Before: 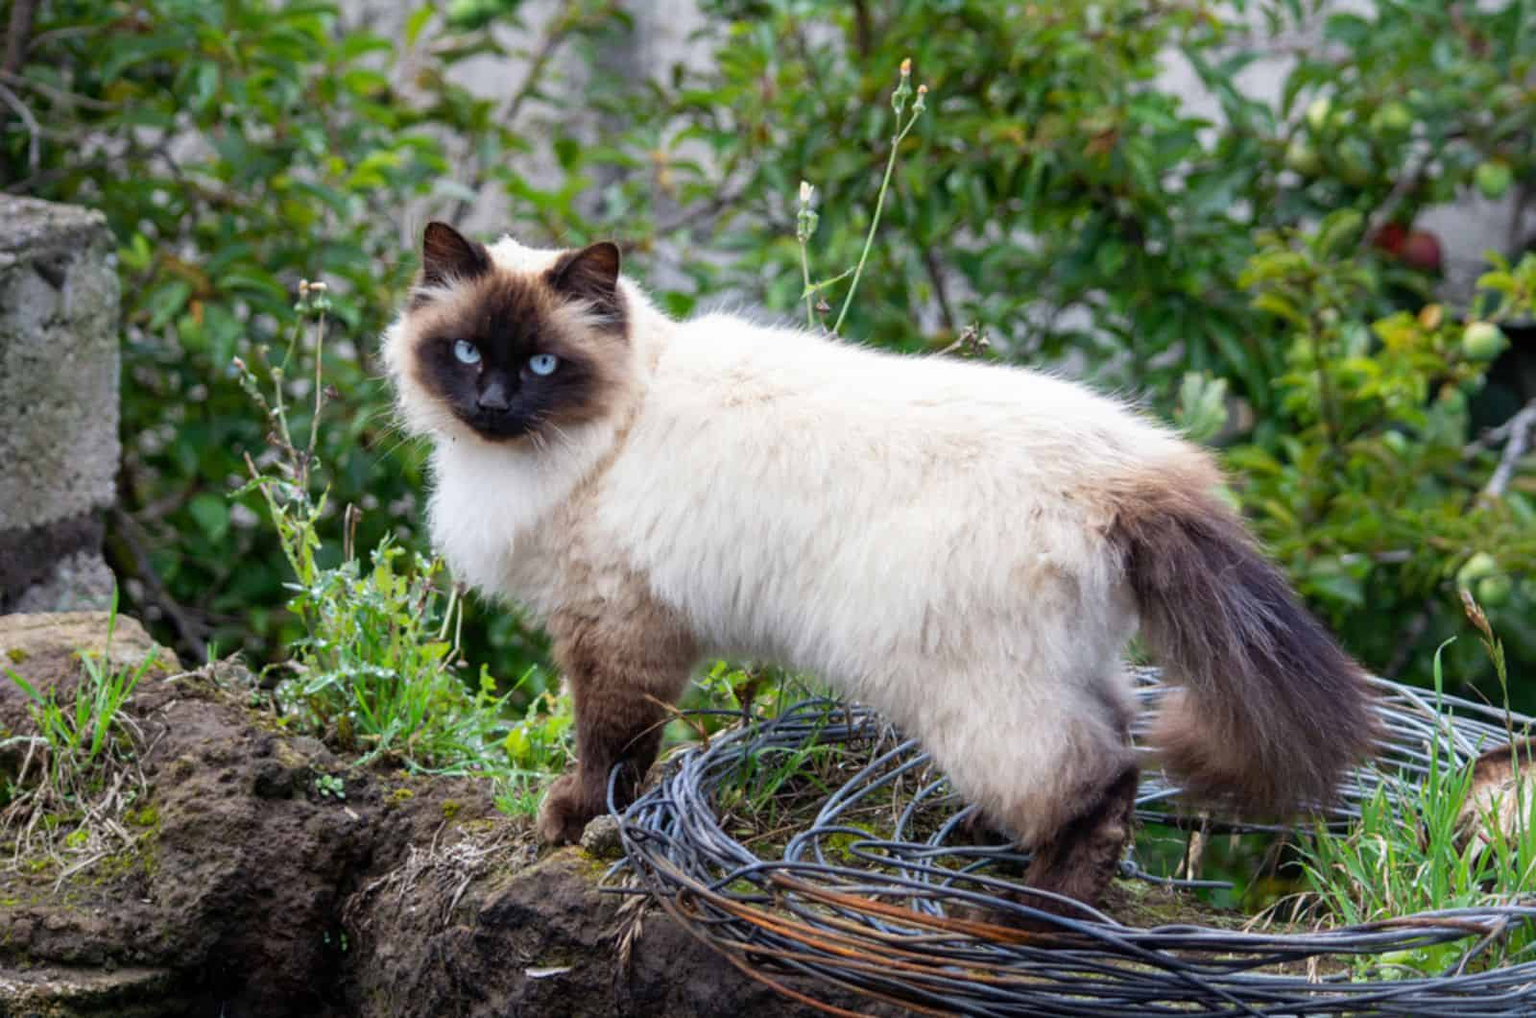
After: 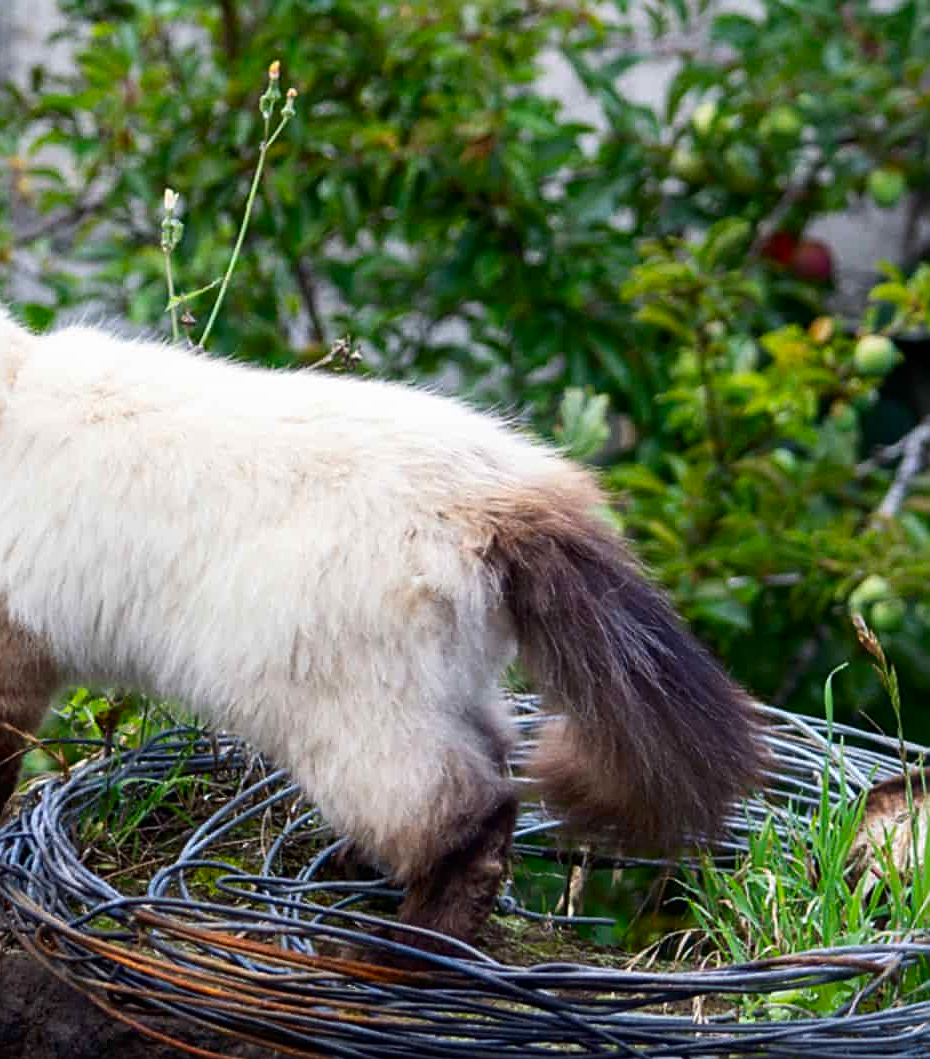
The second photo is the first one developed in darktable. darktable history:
sharpen: on, module defaults
crop: left 41.827%
contrast brightness saturation: contrast 0.126, brightness -0.062, saturation 0.153
